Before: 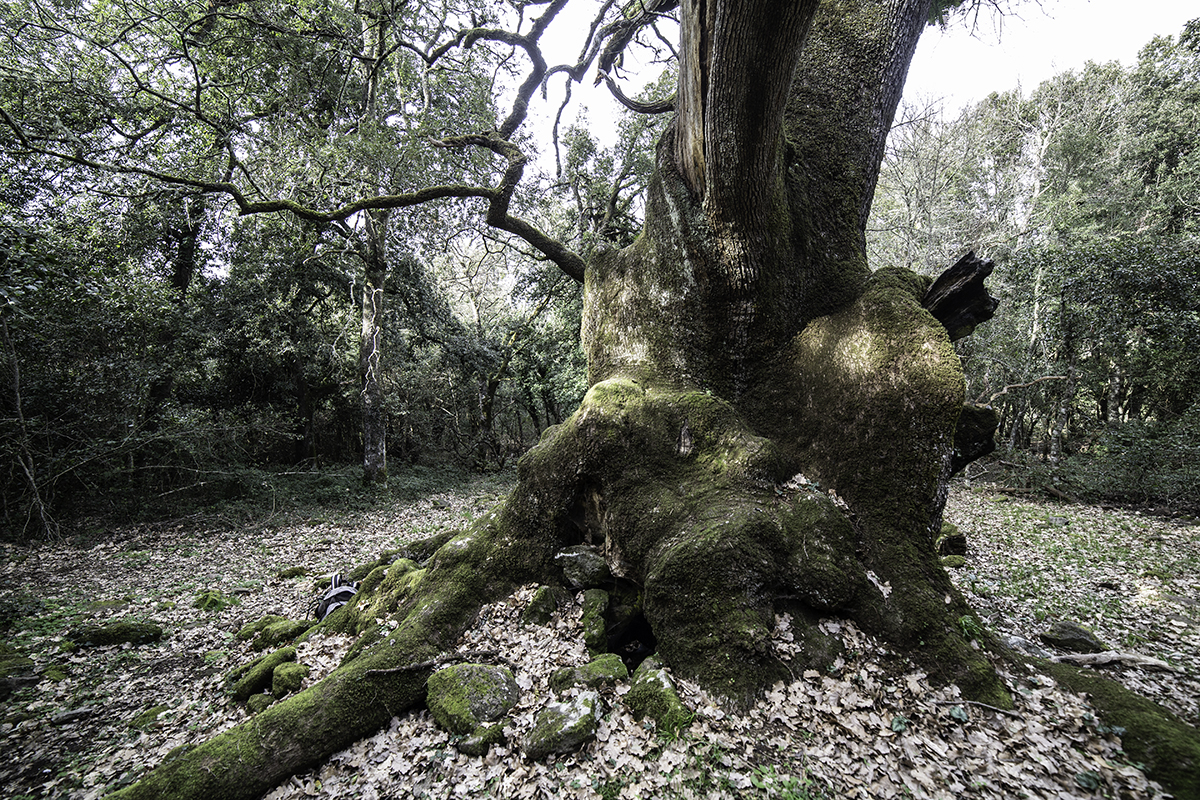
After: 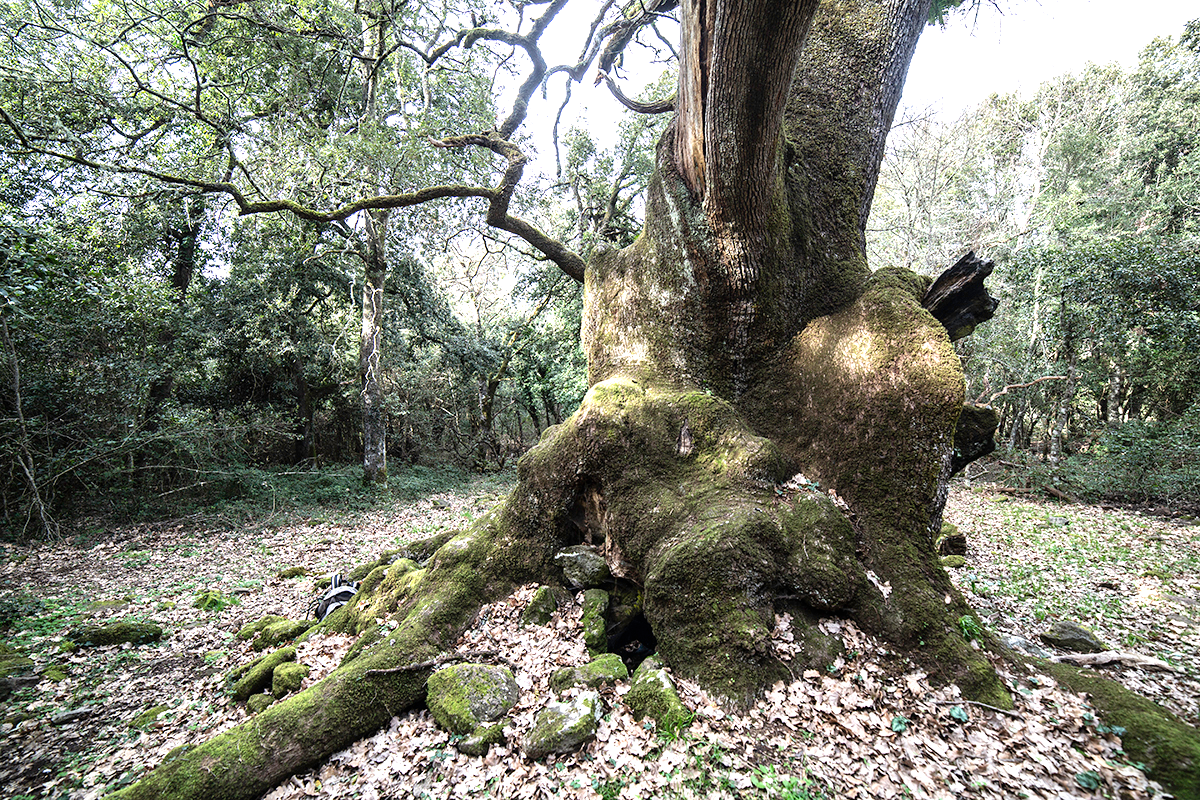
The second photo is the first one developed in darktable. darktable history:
exposure: black level correction 0, exposure 0.69 EV
